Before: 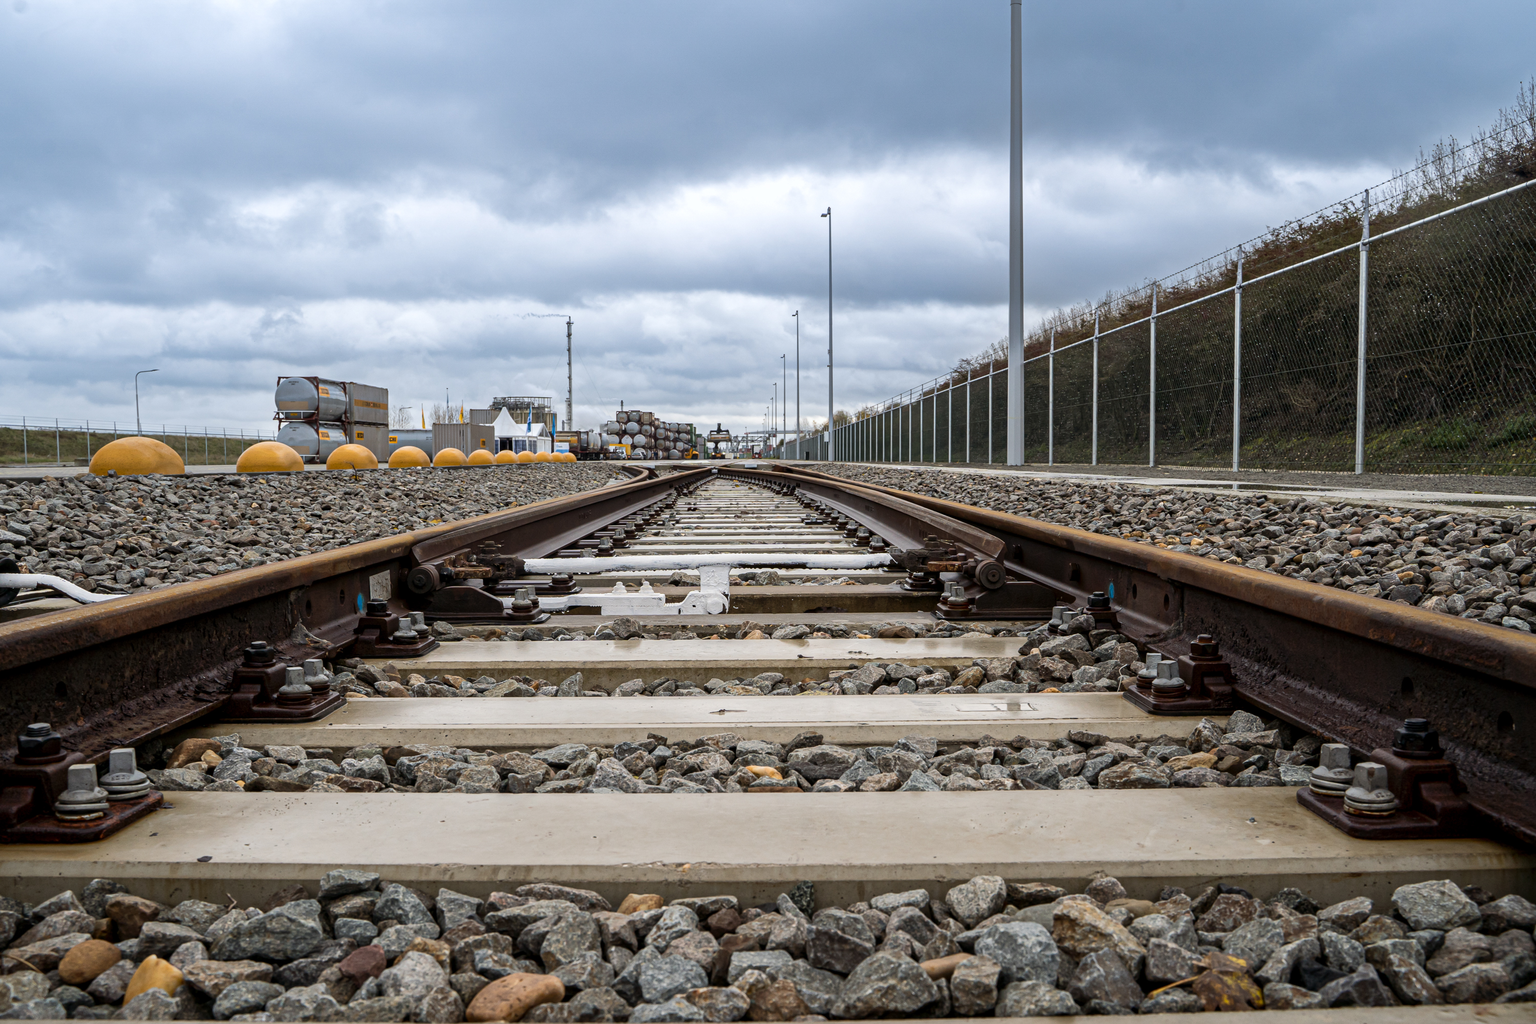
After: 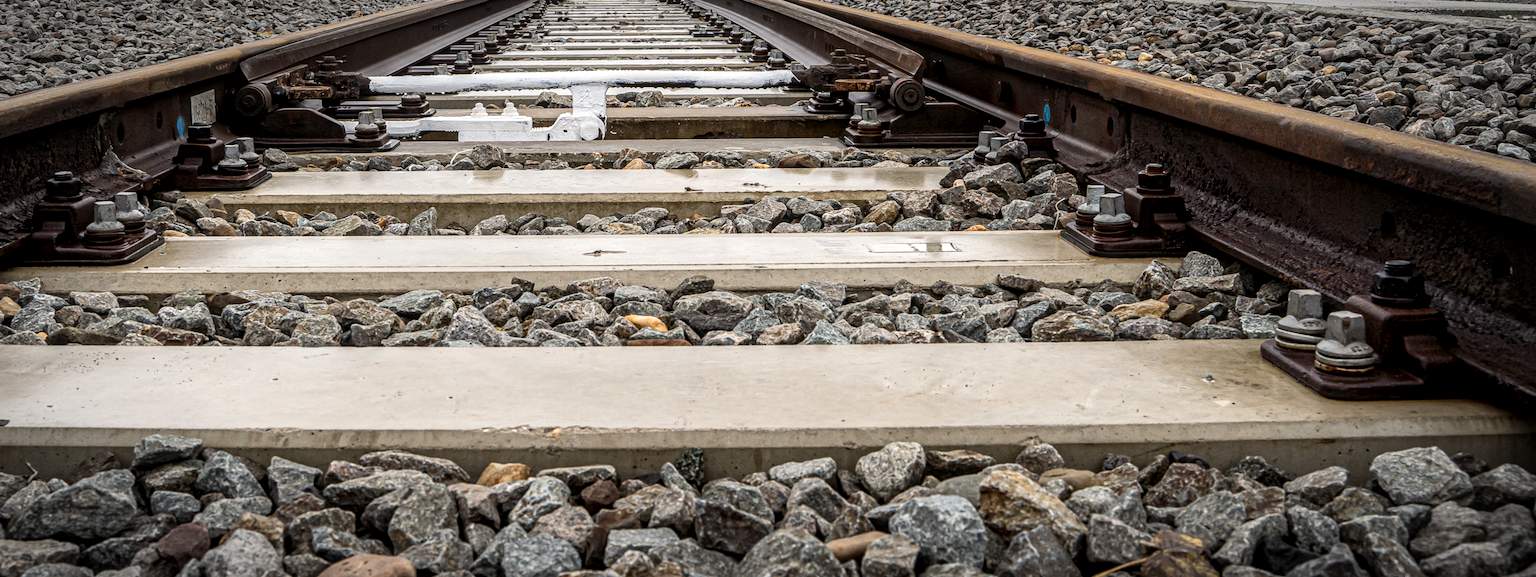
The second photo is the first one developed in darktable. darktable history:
rotate and perspective: crop left 0, crop top 0
local contrast: highlights 60%, shadows 60%, detail 160%
base curve: curves: ch0 [(0, 0) (0.666, 0.806) (1, 1)]
contrast equalizer: y [[0.439, 0.44, 0.442, 0.457, 0.493, 0.498], [0.5 ×6], [0.5 ×6], [0 ×6], [0 ×6]]
crop and rotate: left 13.306%, top 48.129%, bottom 2.928%
vignetting: automatic ratio true
